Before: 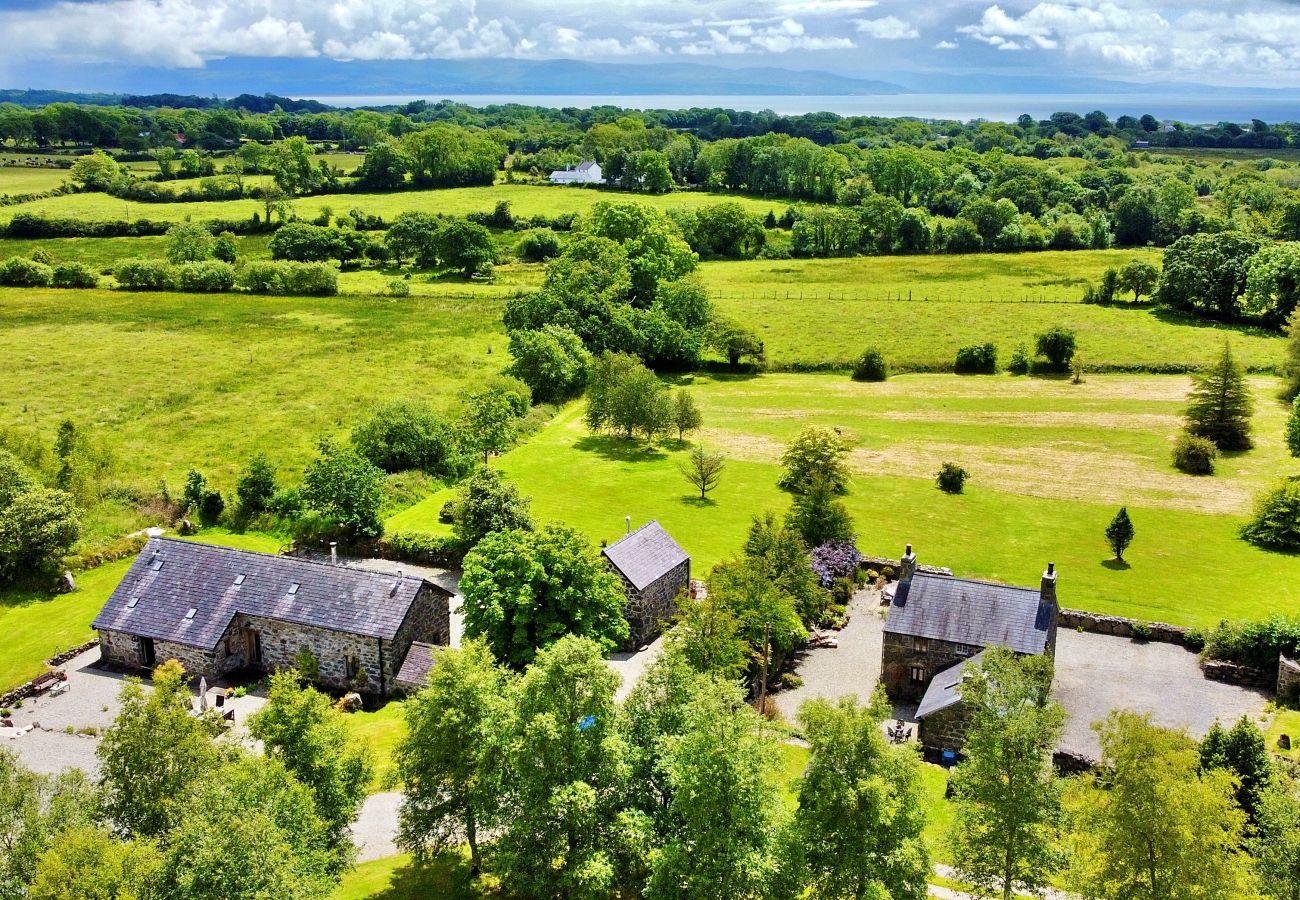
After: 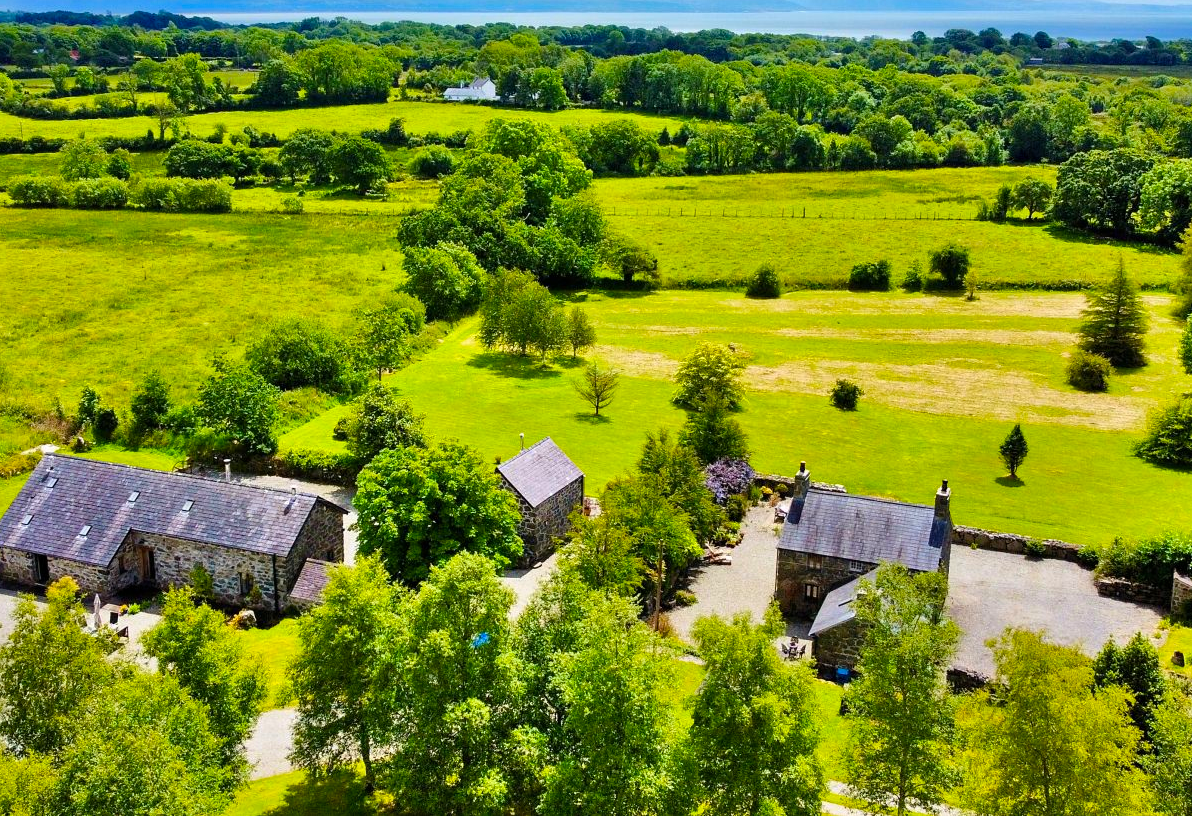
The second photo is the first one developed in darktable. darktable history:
color balance rgb: perceptual saturation grading › global saturation 20%, global vibrance 20%
white balance: emerald 1
crop and rotate: left 8.262%, top 9.226%
